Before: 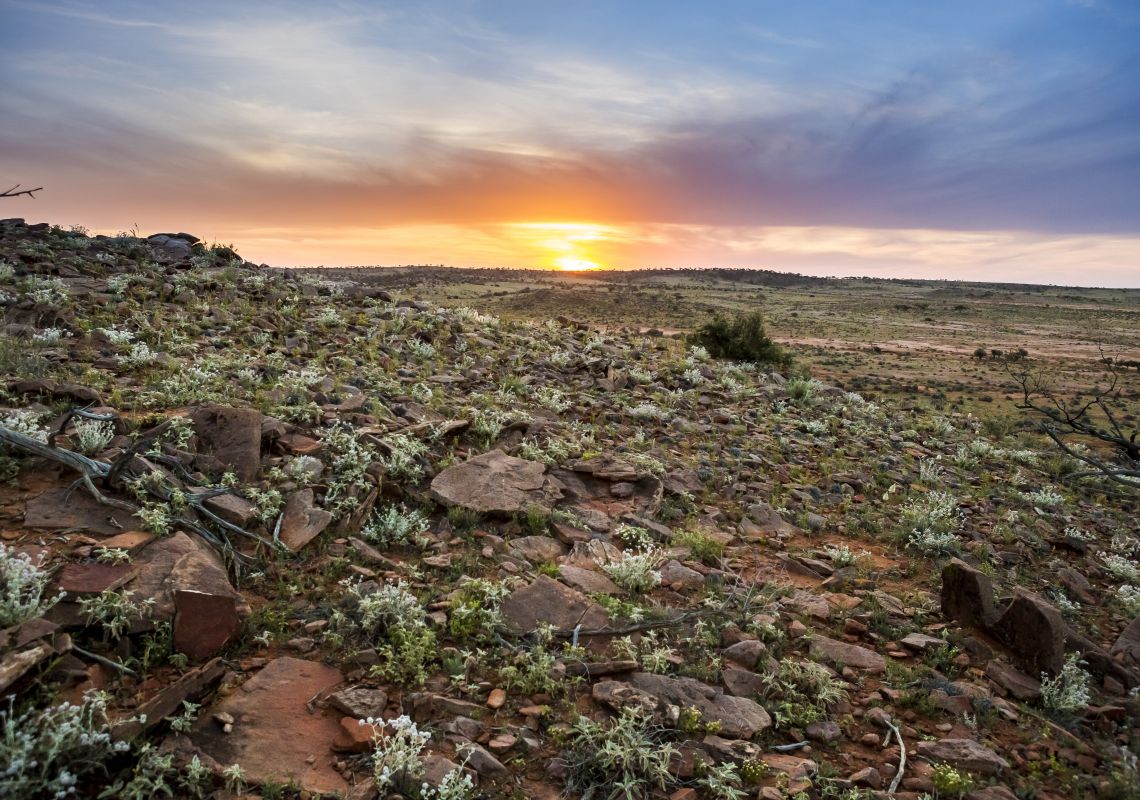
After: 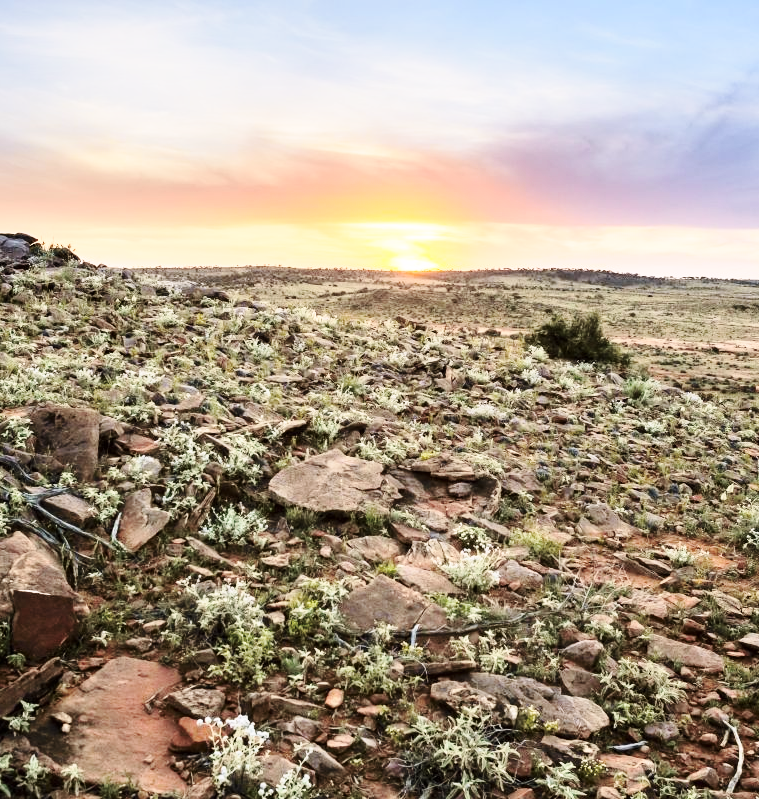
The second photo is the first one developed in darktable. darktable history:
tone curve: curves: ch0 [(0, 0) (0.739, 0.837) (1, 1)]; ch1 [(0, 0) (0.226, 0.261) (0.383, 0.397) (0.462, 0.473) (0.498, 0.502) (0.521, 0.52) (0.578, 0.57) (1, 1)]; ch2 [(0, 0) (0.438, 0.456) (0.5, 0.5) (0.547, 0.557) (0.597, 0.58) (0.629, 0.603) (1, 1)], color space Lab, independent channels, preserve colors none
crop and rotate: left 14.292%, right 19.041%
base curve: curves: ch0 [(0, 0) (0.028, 0.03) (0.121, 0.232) (0.46, 0.748) (0.859, 0.968) (1, 1)], preserve colors none
